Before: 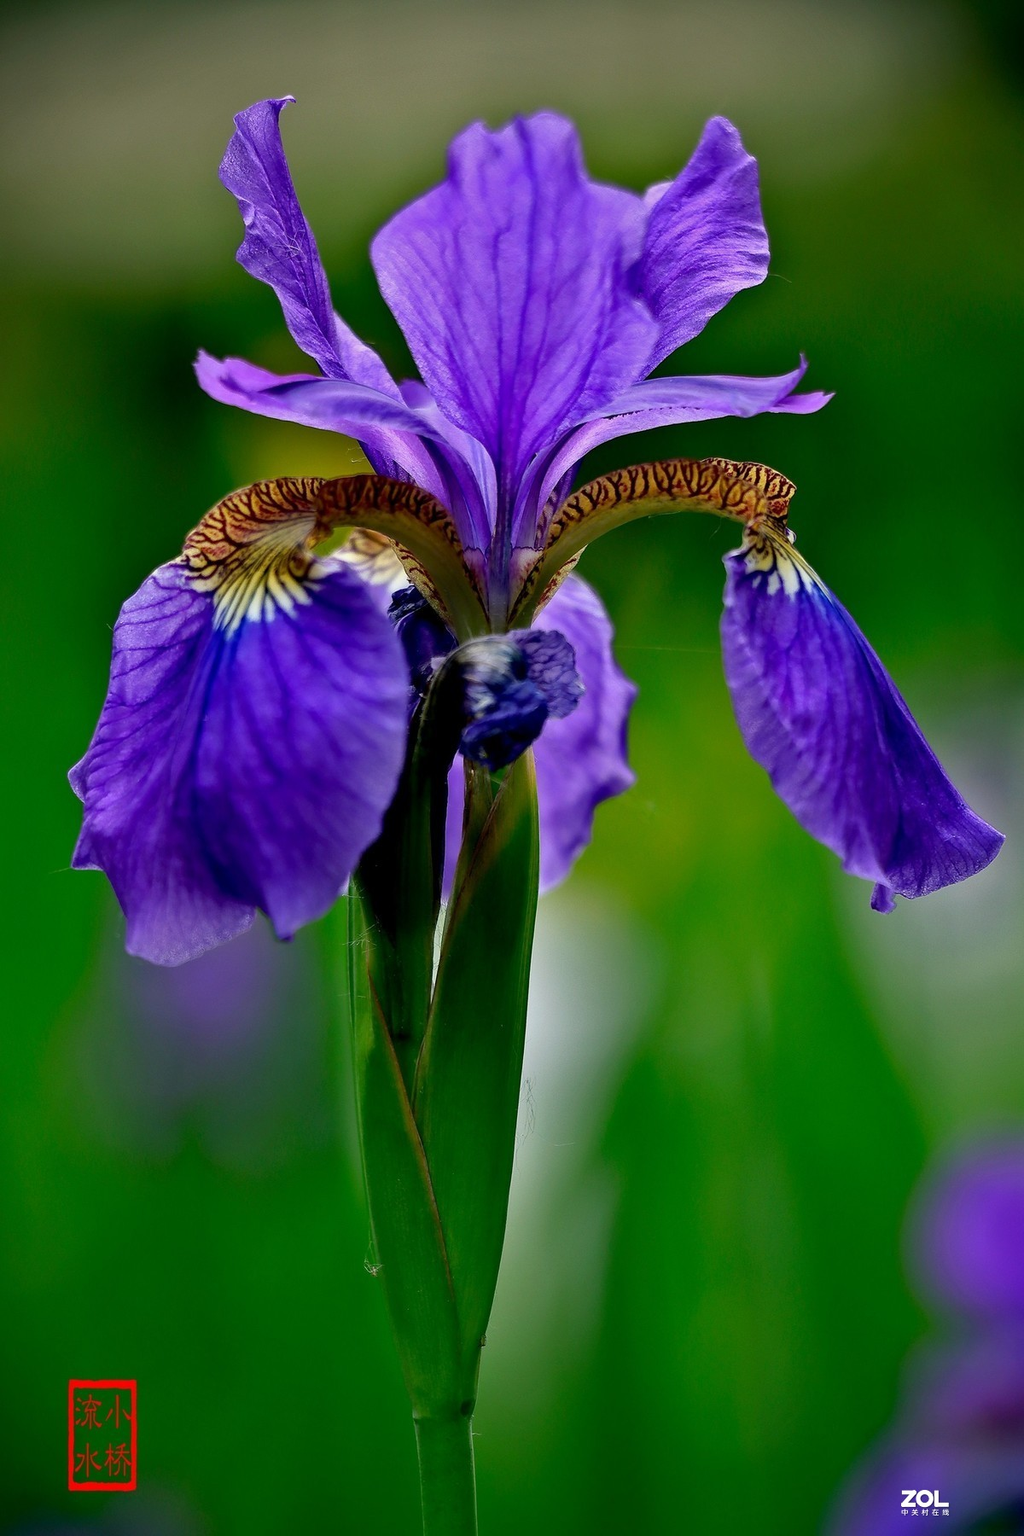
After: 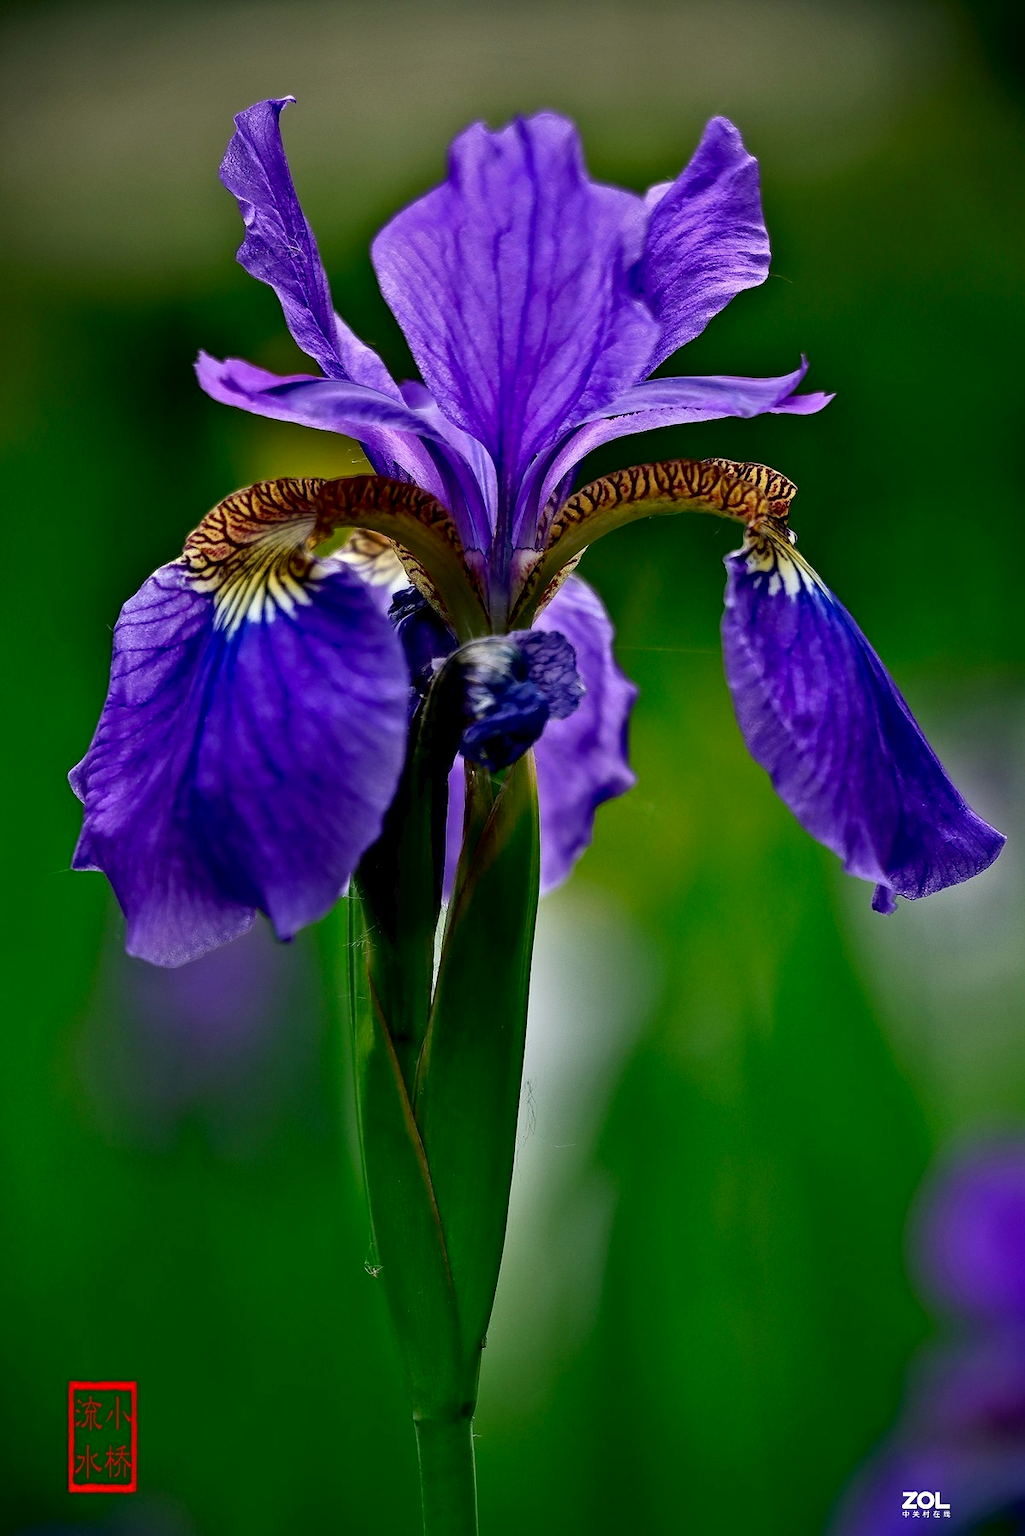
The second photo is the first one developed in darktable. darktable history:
tone curve: curves: ch0 [(0, 0) (0.003, 0.019) (0.011, 0.019) (0.025, 0.022) (0.044, 0.026) (0.069, 0.032) (0.1, 0.052) (0.136, 0.081) (0.177, 0.123) (0.224, 0.17) (0.277, 0.219) (0.335, 0.276) (0.399, 0.344) (0.468, 0.421) (0.543, 0.508) (0.623, 0.604) (0.709, 0.705) (0.801, 0.797) (0.898, 0.894) (1, 1)], color space Lab, independent channels, preserve colors none
crop: bottom 0.071%
contrast equalizer: octaves 7, y [[0.5, 0.501, 0.532, 0.538, 0.54, 0.541], [0.5 ×6], [0.5 ×6], [0 ×6], [0 ×6]]
